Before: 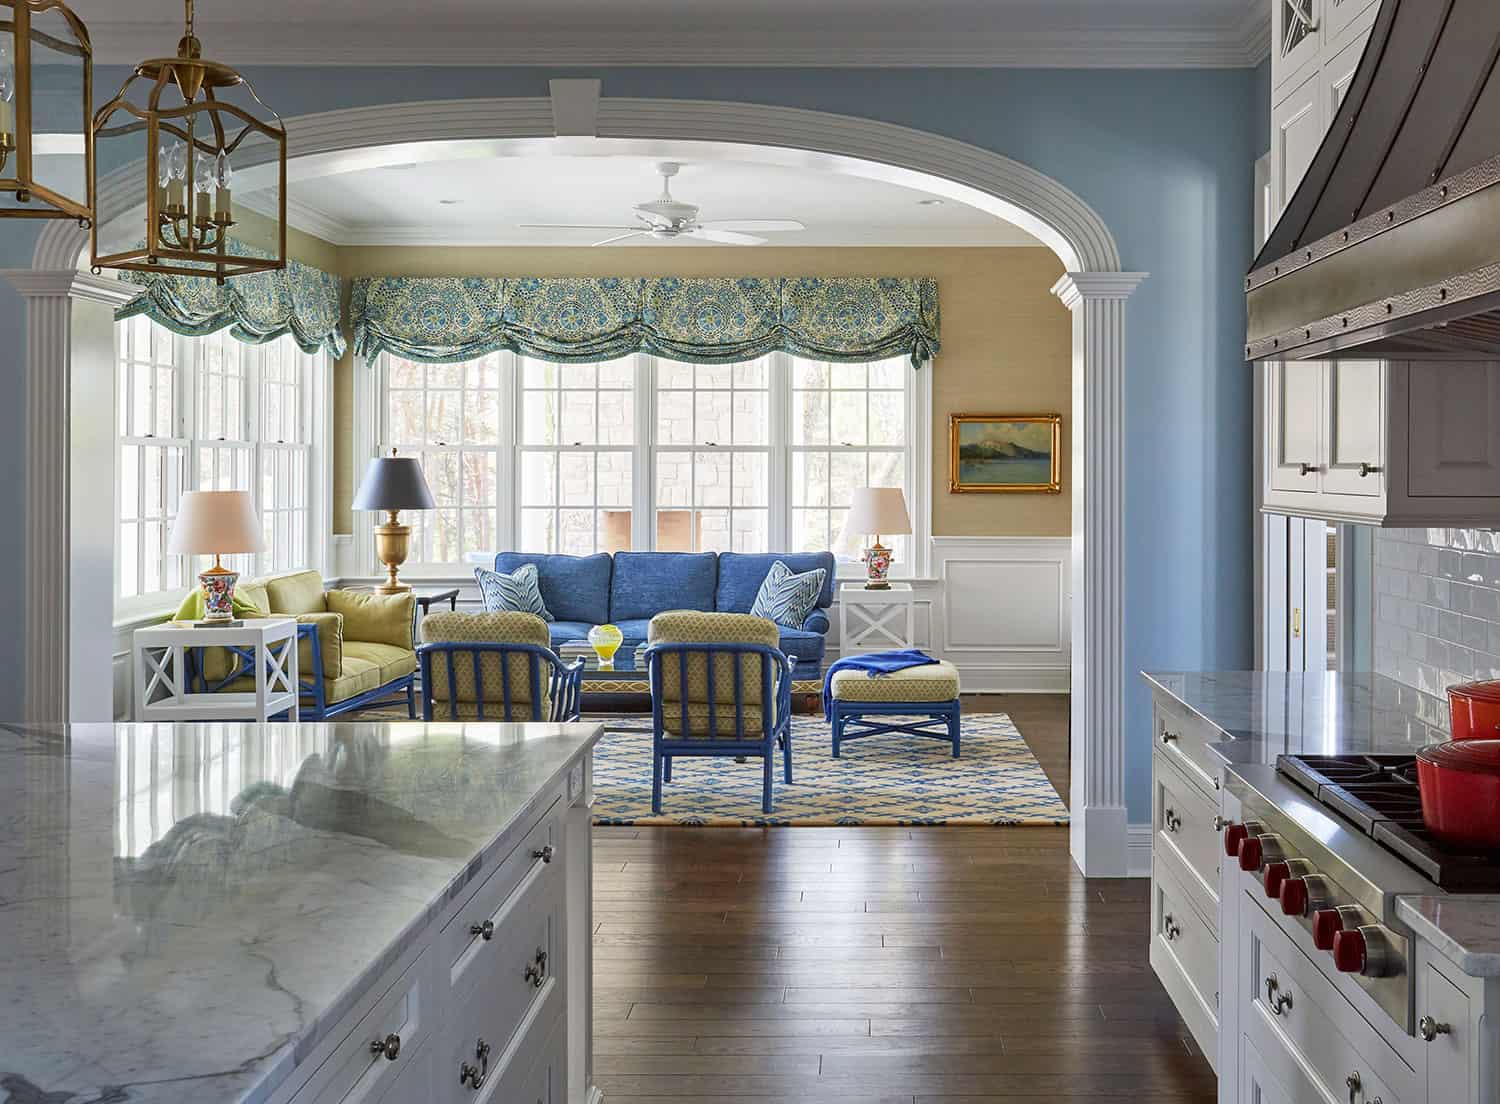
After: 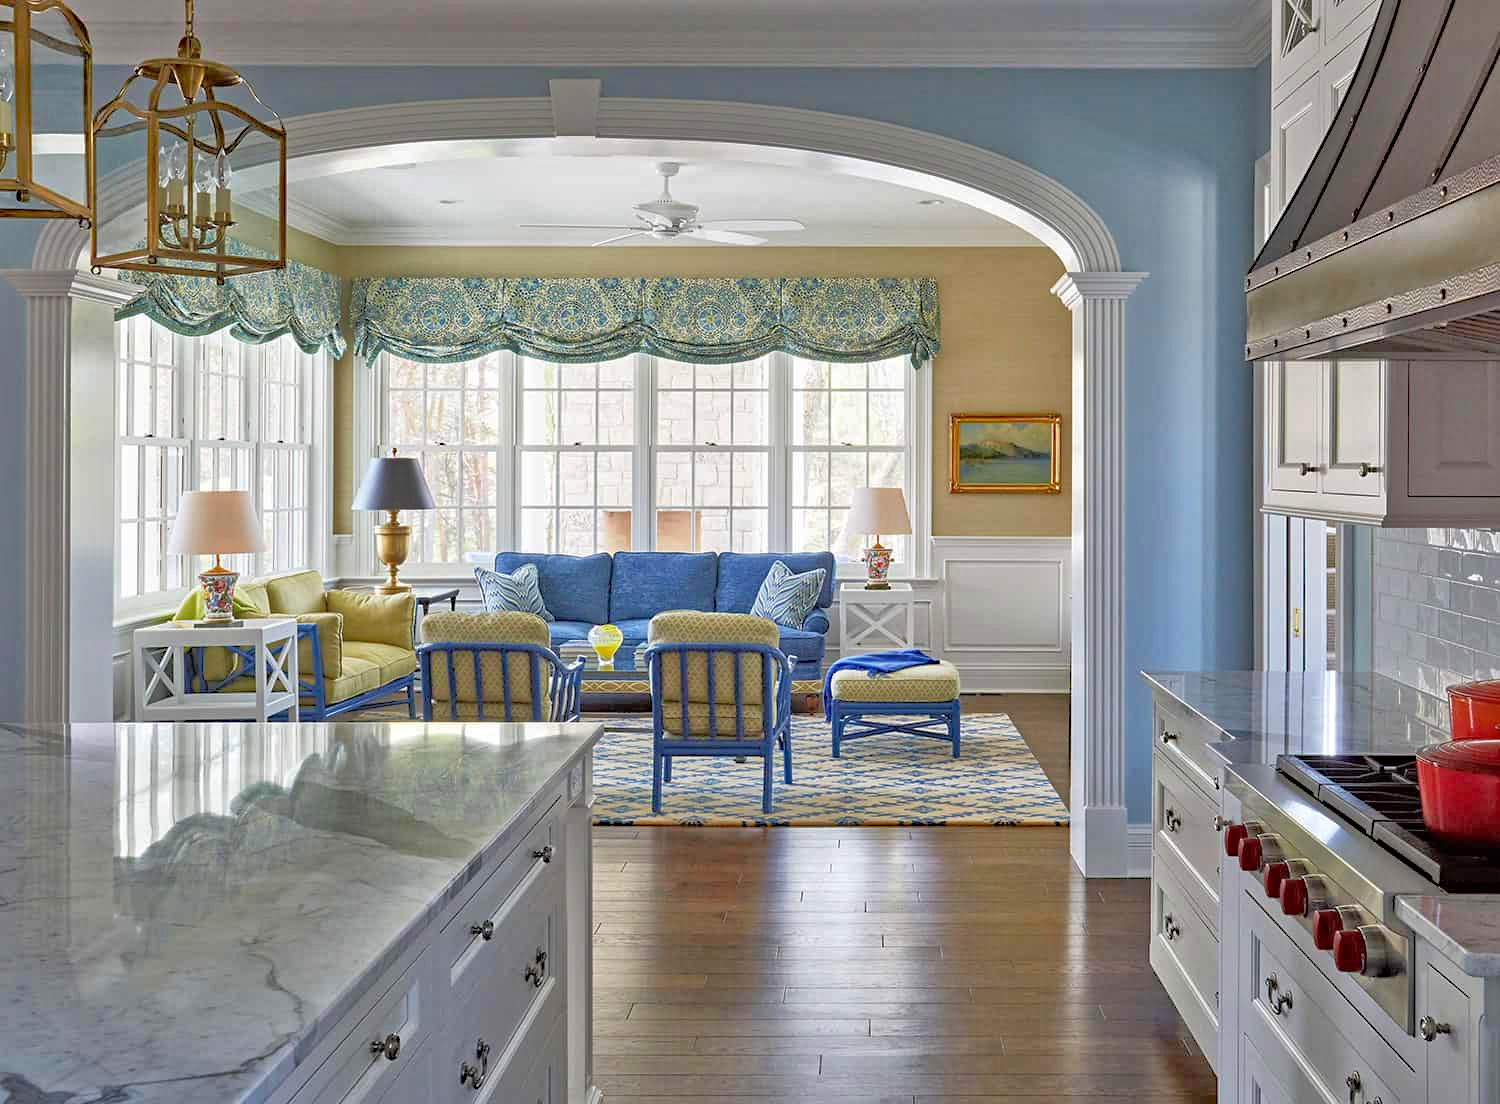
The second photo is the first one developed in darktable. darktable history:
tone equalizer: -7 EV 0.146 EV, -6 EV 0.637 EV, -5 EV 1.12 EV, -4 EV 1.36 EV, -3 EV 1.16 EV, -2 EV 0.6 EV, -1 EV 0.152 EV
haze removal: compatibility mode true, adaptive false
